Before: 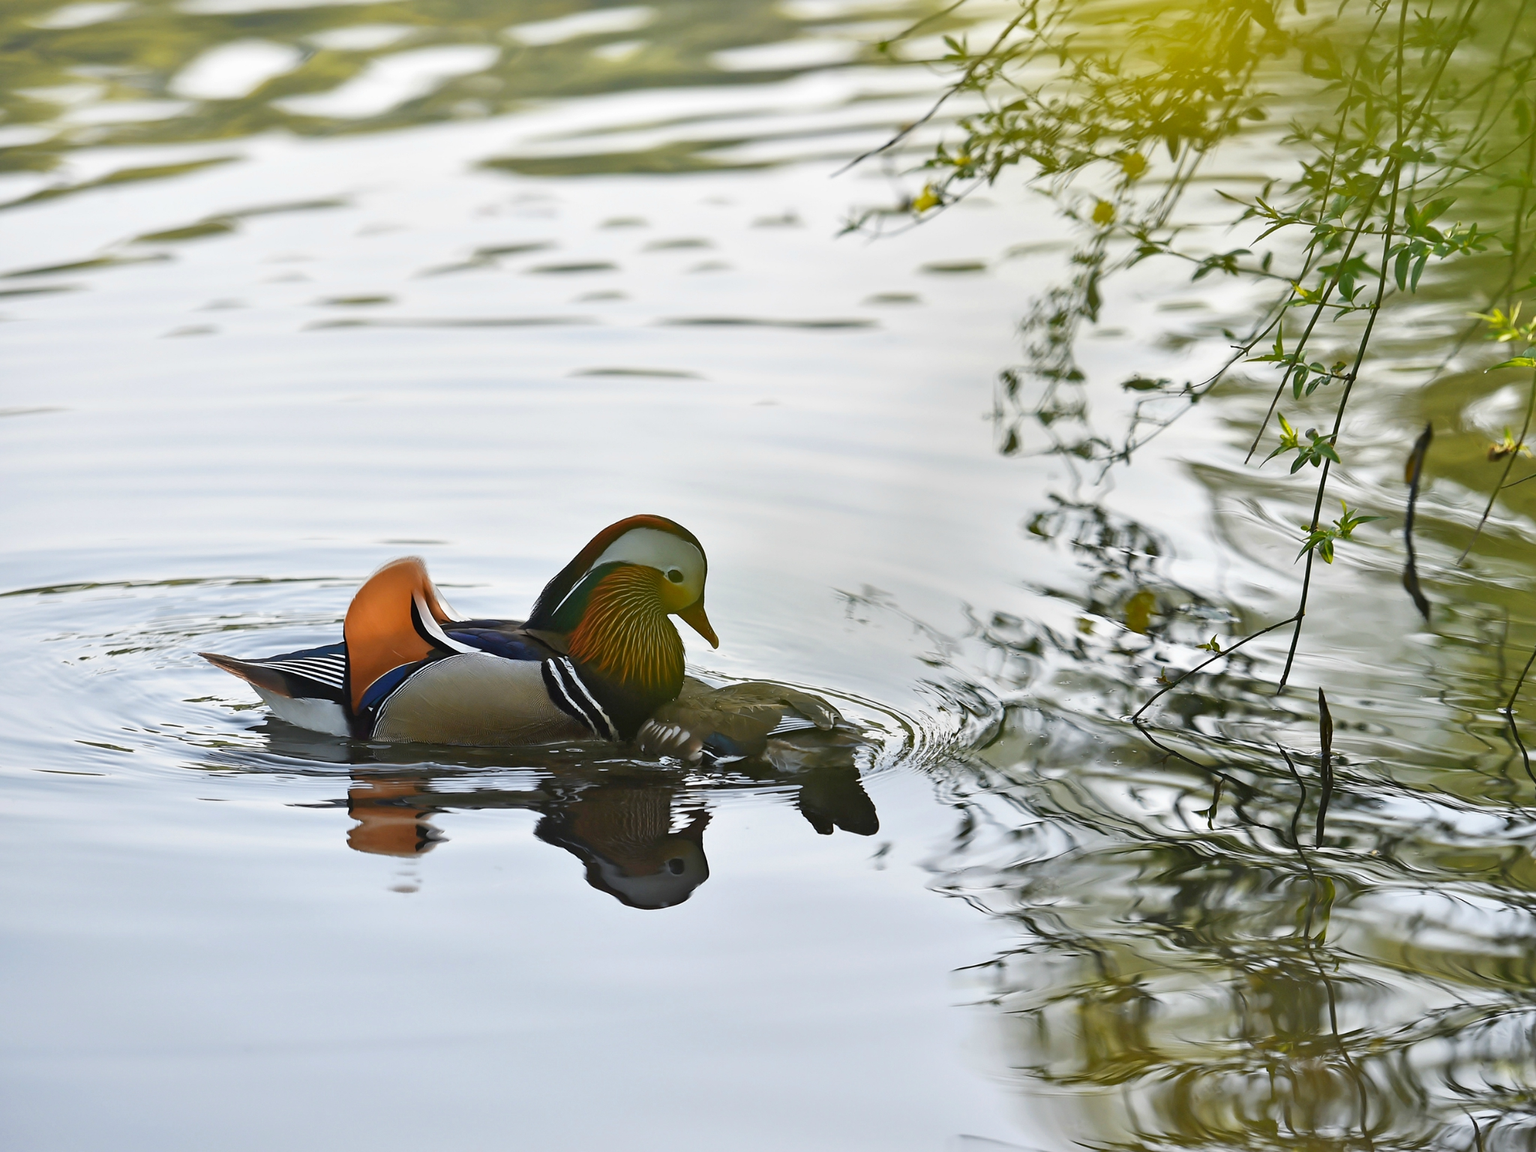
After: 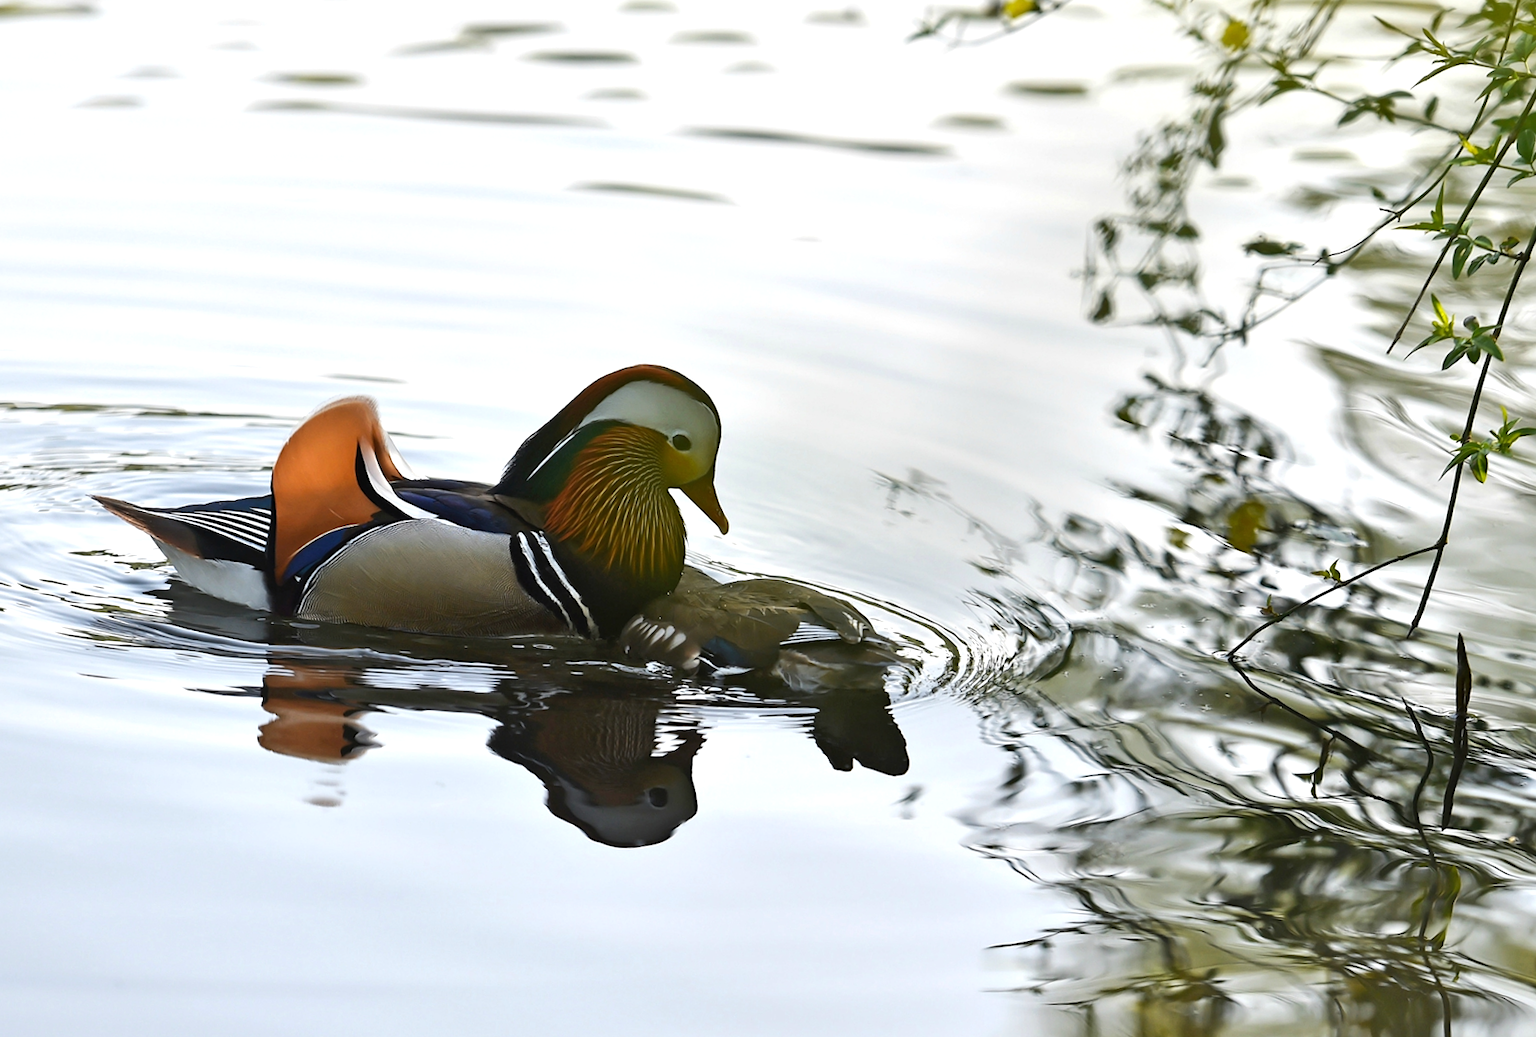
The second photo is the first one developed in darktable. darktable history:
crop and rotate: angle -3.98°, left 9.786%, top 20.771%, right 12.43%, bottom 11.774%
tone equalizer: -8 EV -0.435 EV, -7 EV -0.424 EV, -6 EV -0.306 EV, -5 EV -0.193 EV, -3 EV 0.24 EV, -2 EV 0.31 EV, -1 EV 0.392 EV, +0 EV 0.428 EV, edges refinement/feathering 500, mask exposure compensation -1.57 EV, preserve details no
